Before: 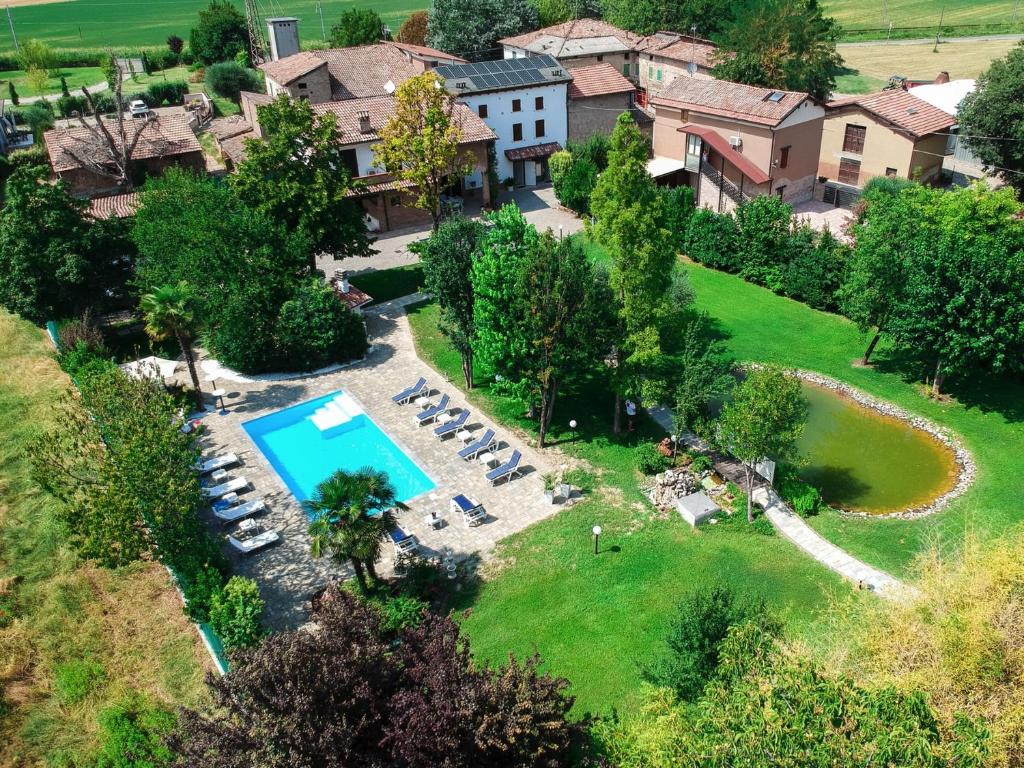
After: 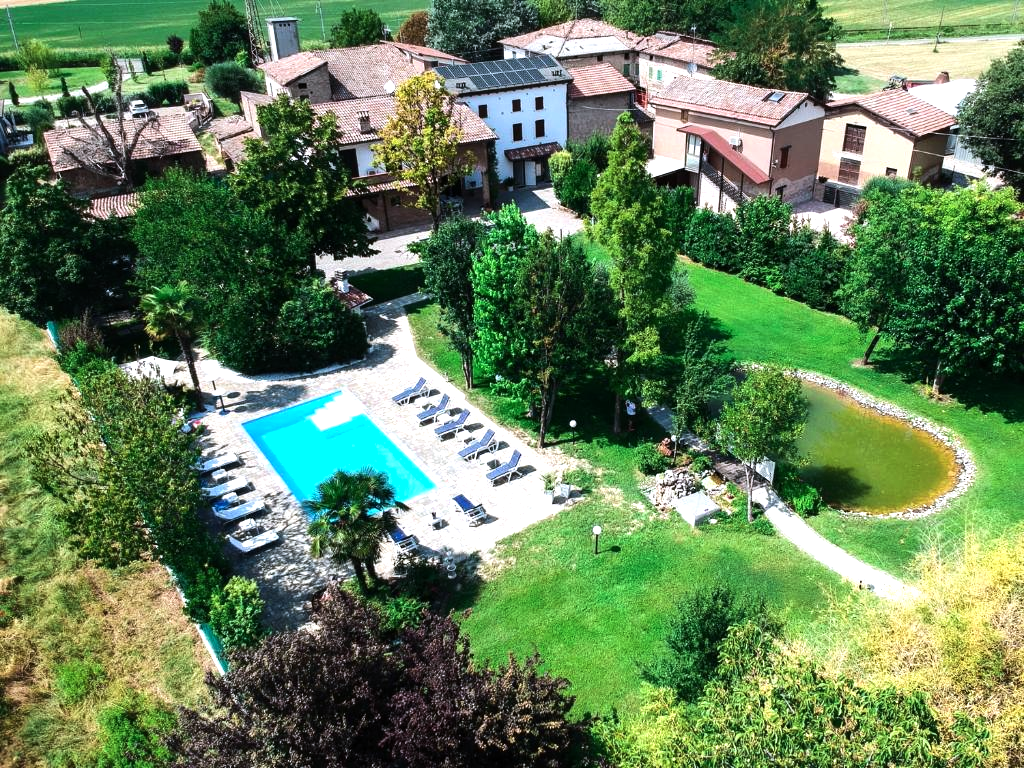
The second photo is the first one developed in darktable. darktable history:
color calibration: illuminant as shot in camera, x 0.358, y 0.373, temperature 4628.91 K
tone equalizer: -8 EV -0.741 EV, -7 EV -0.681 EV, -6 EV -0.589 EV, -5 EV -0.4 EV, -3 EV 0.376 EV, -2 EV 0.6 EV, -1 EV 0.688 EV, +0 EV 0.776 EV, edges refinement/feathering 500, mask exposure compensation -1.57 EV, preserve details no
